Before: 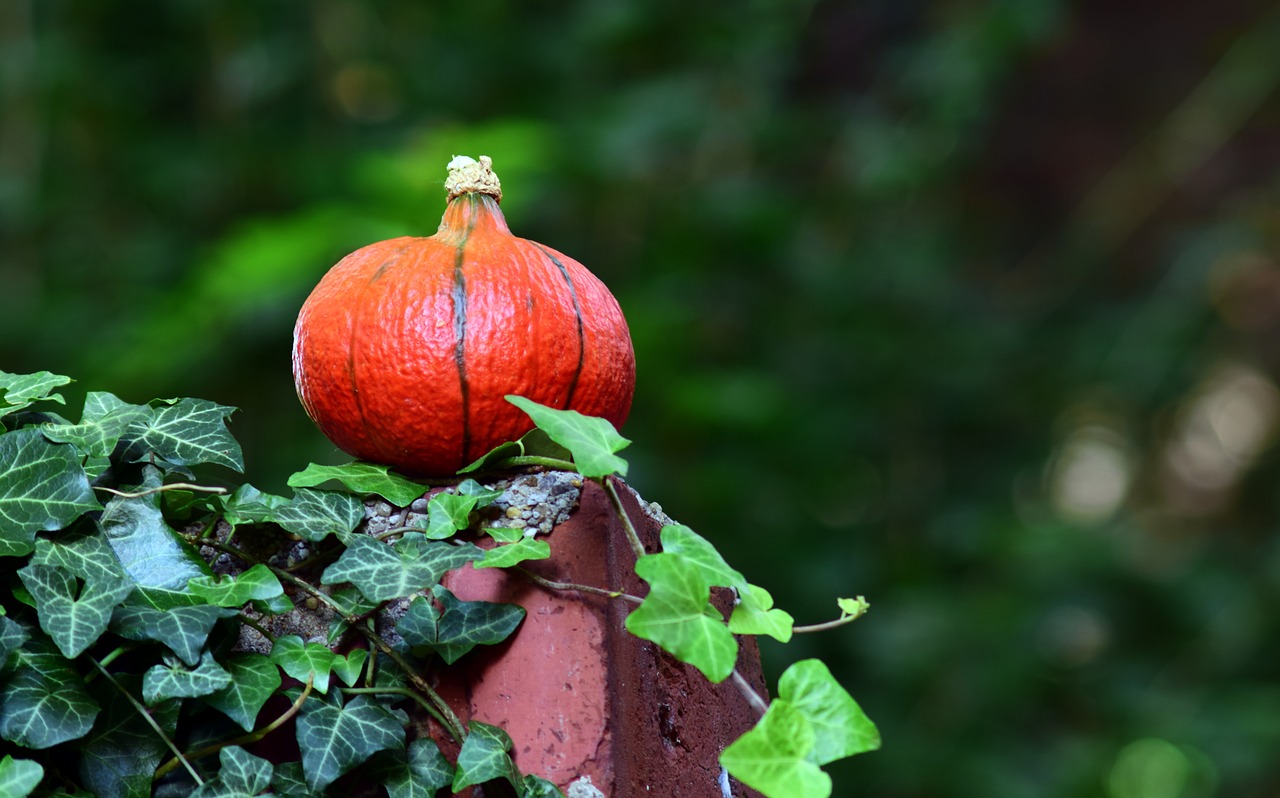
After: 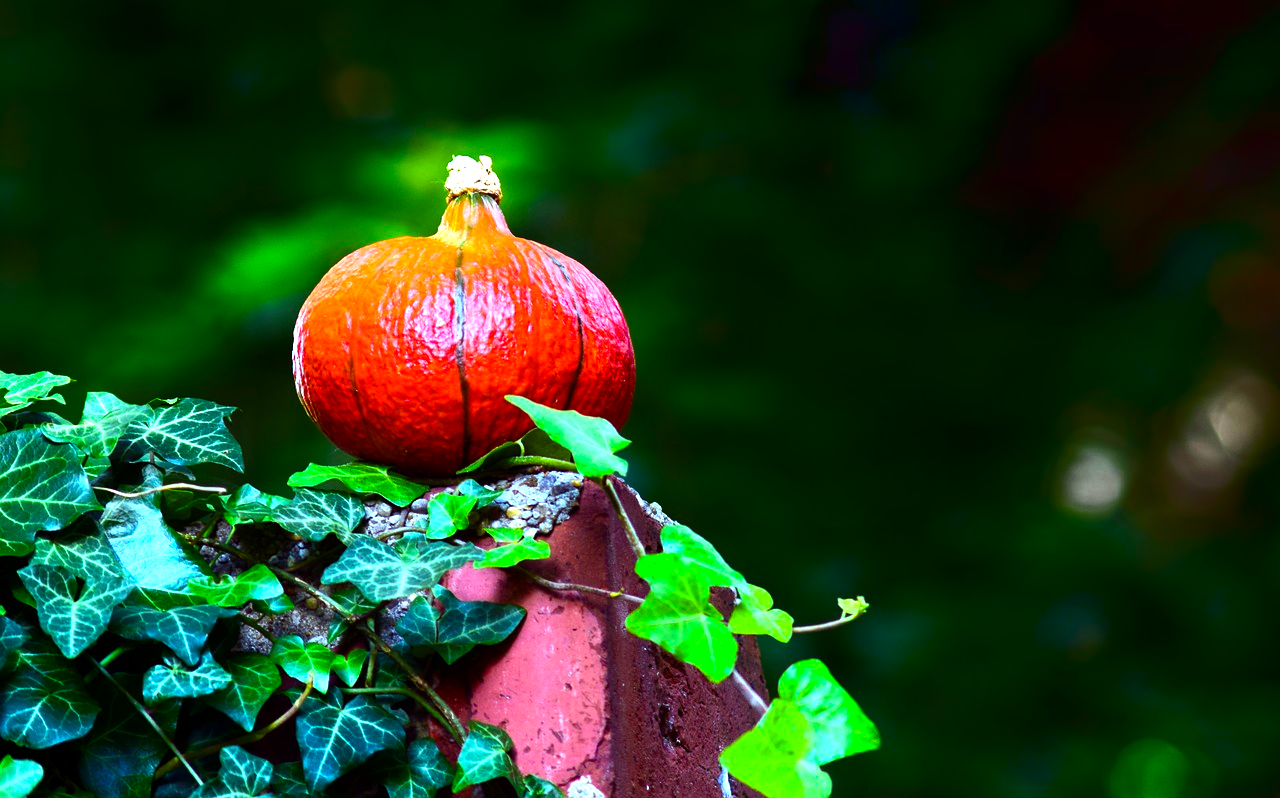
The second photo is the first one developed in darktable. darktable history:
white balance: red 0.984, blue 1.059
exposure: exposure 0.6 EV, compensate highlight preservation false
shadows and highlights: shadows -88.03, highlights -35.45, shadows color adjustment 99.15%, highlights color adjustment 0%, soften with gaussian
color balance rgb: linear chroma grading › global chroma 9%, perceptual saturation grading › global saturation 36%, perceptual brilliance grading › global brilliance 15%, perceptual brilliance grading › shadows -35%, global vibrance 15%
